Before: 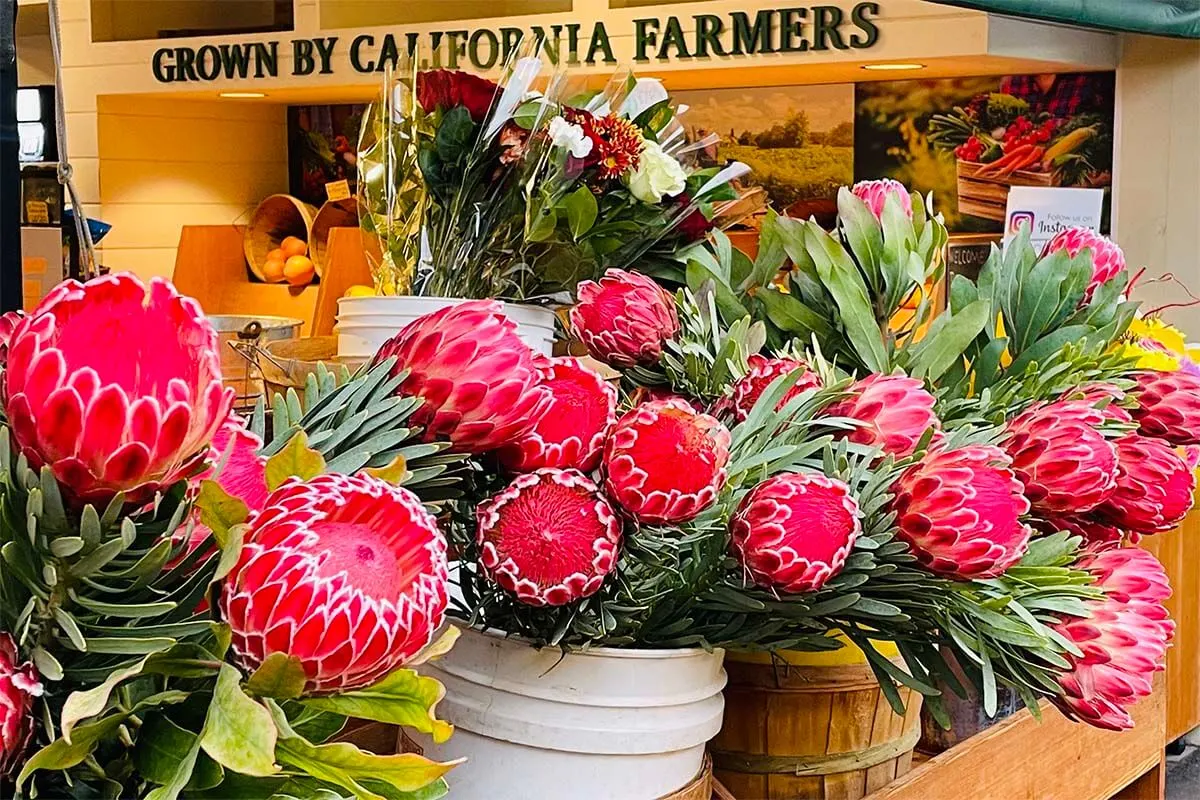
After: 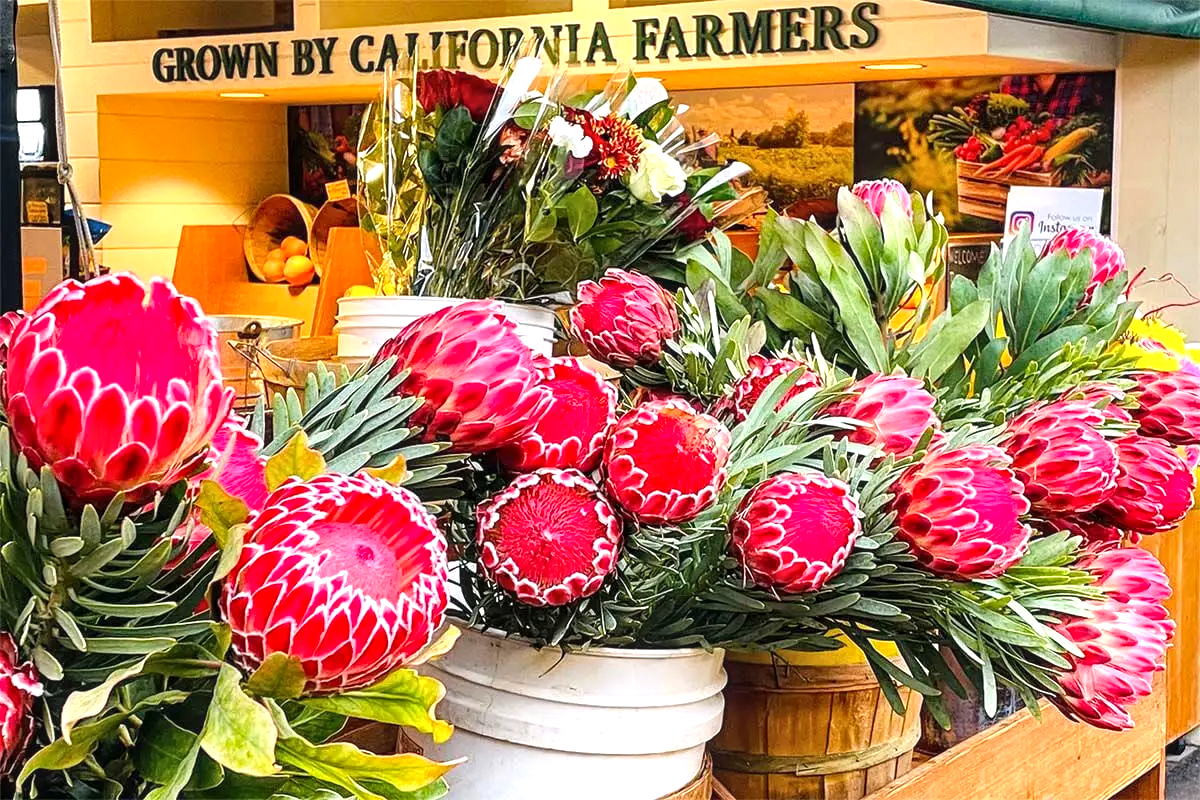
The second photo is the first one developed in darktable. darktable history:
exposure: exposure 0.652 EV, compensate highlight preservation false
local contrast: on, module defaults
